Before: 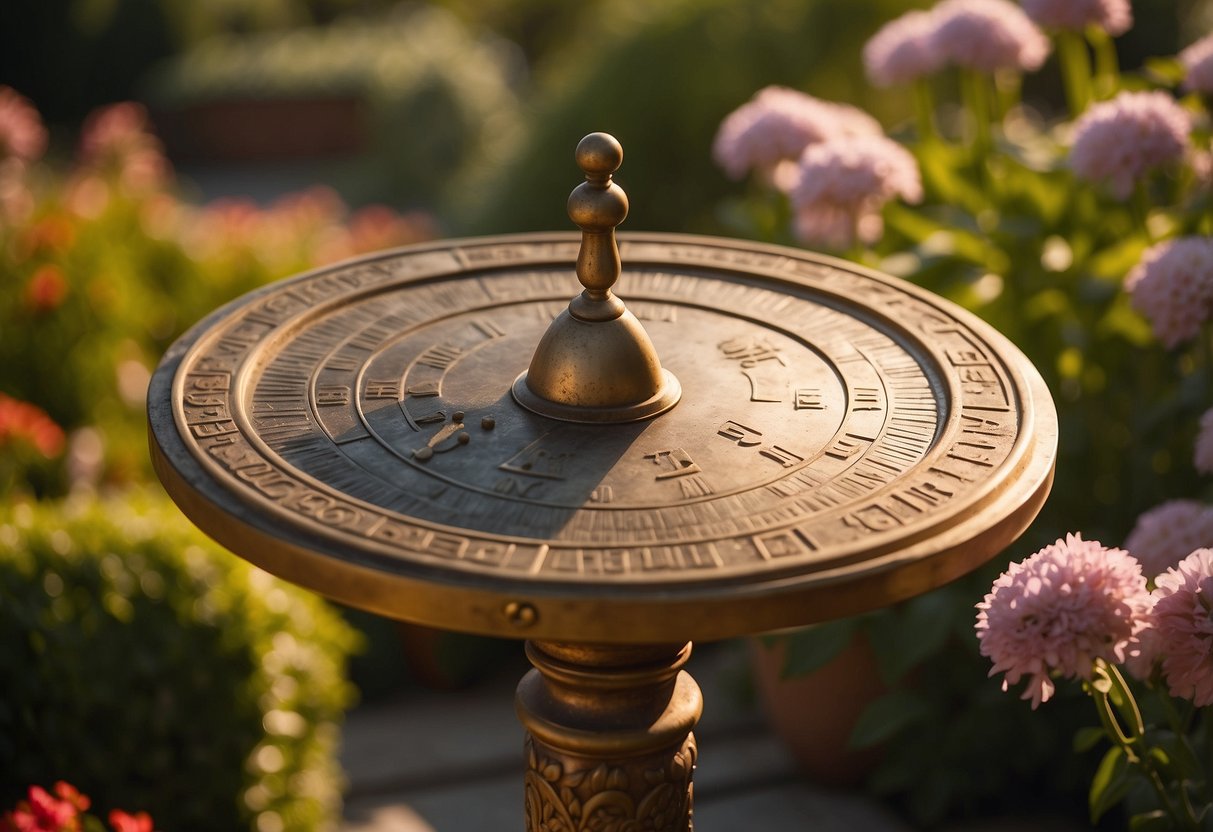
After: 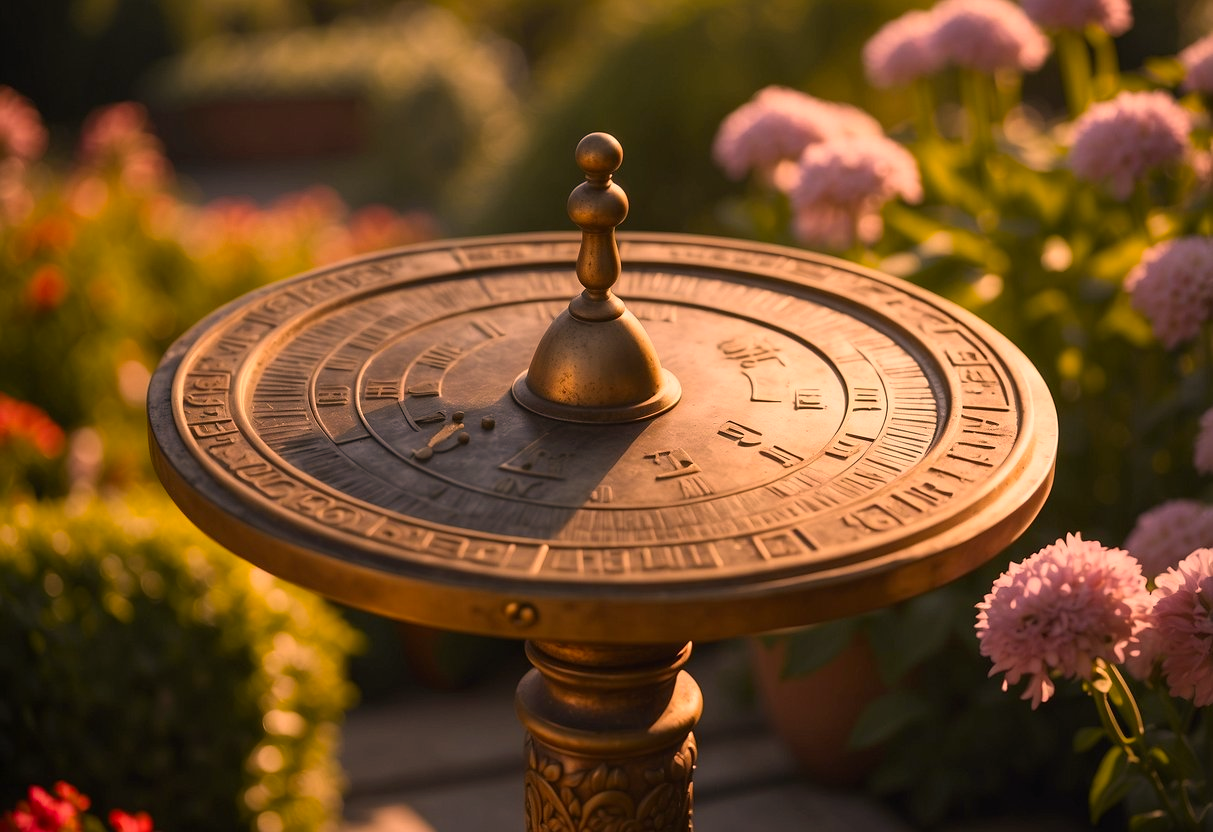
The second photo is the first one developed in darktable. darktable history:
color correction: highlights a* 22.29, highlights b* 21.73
